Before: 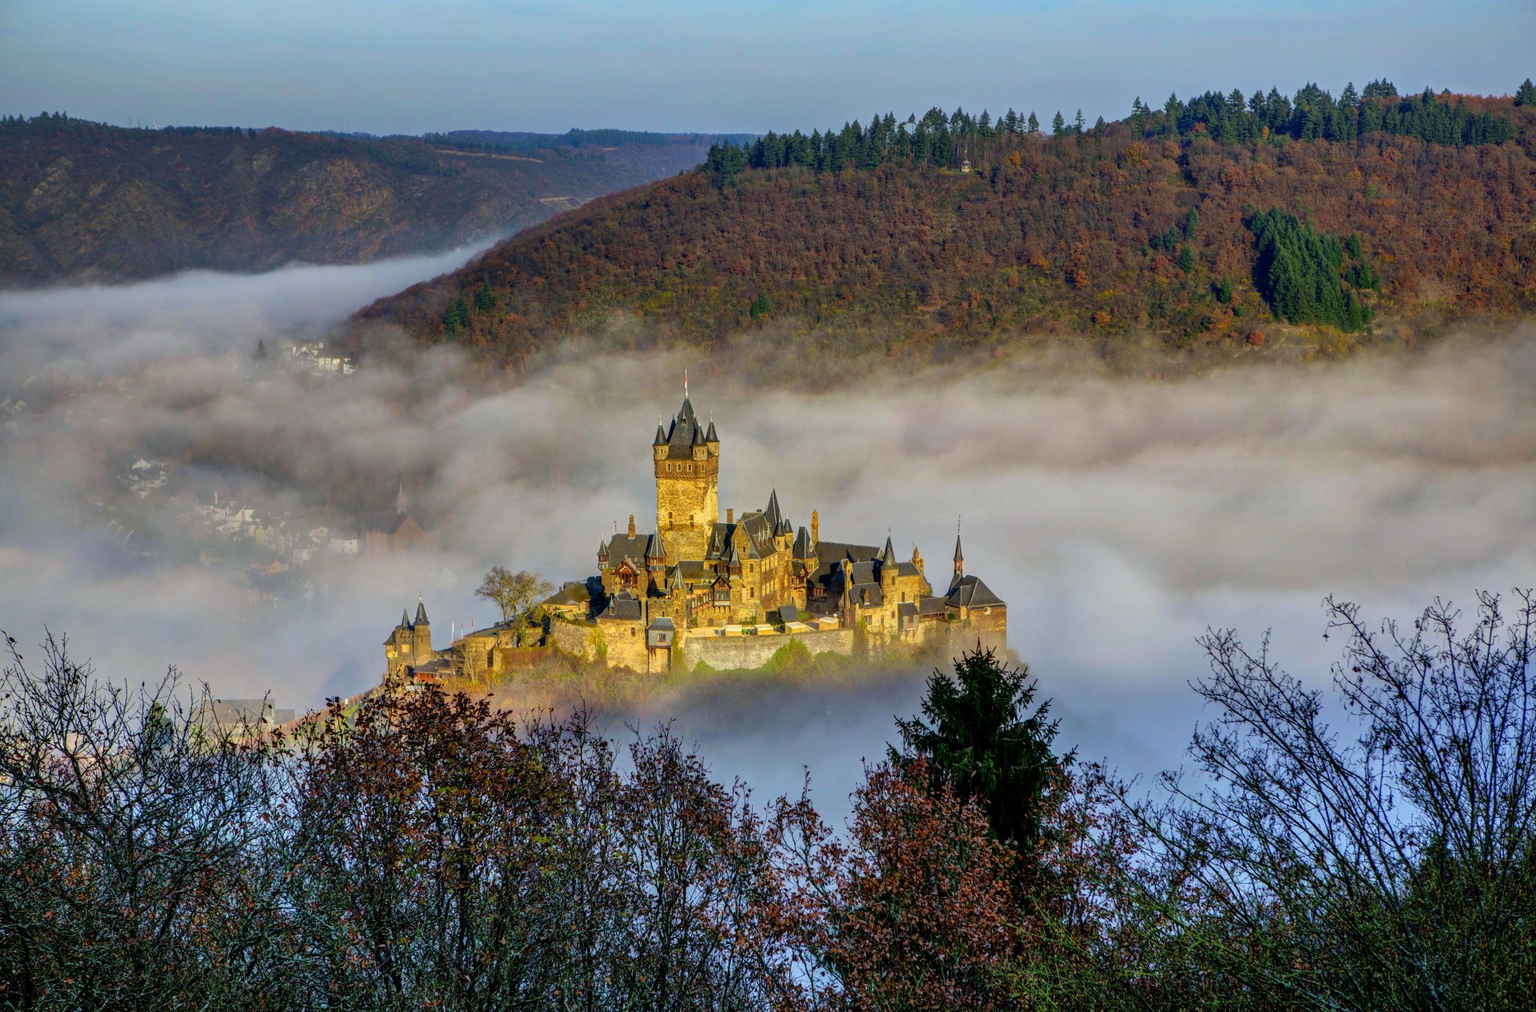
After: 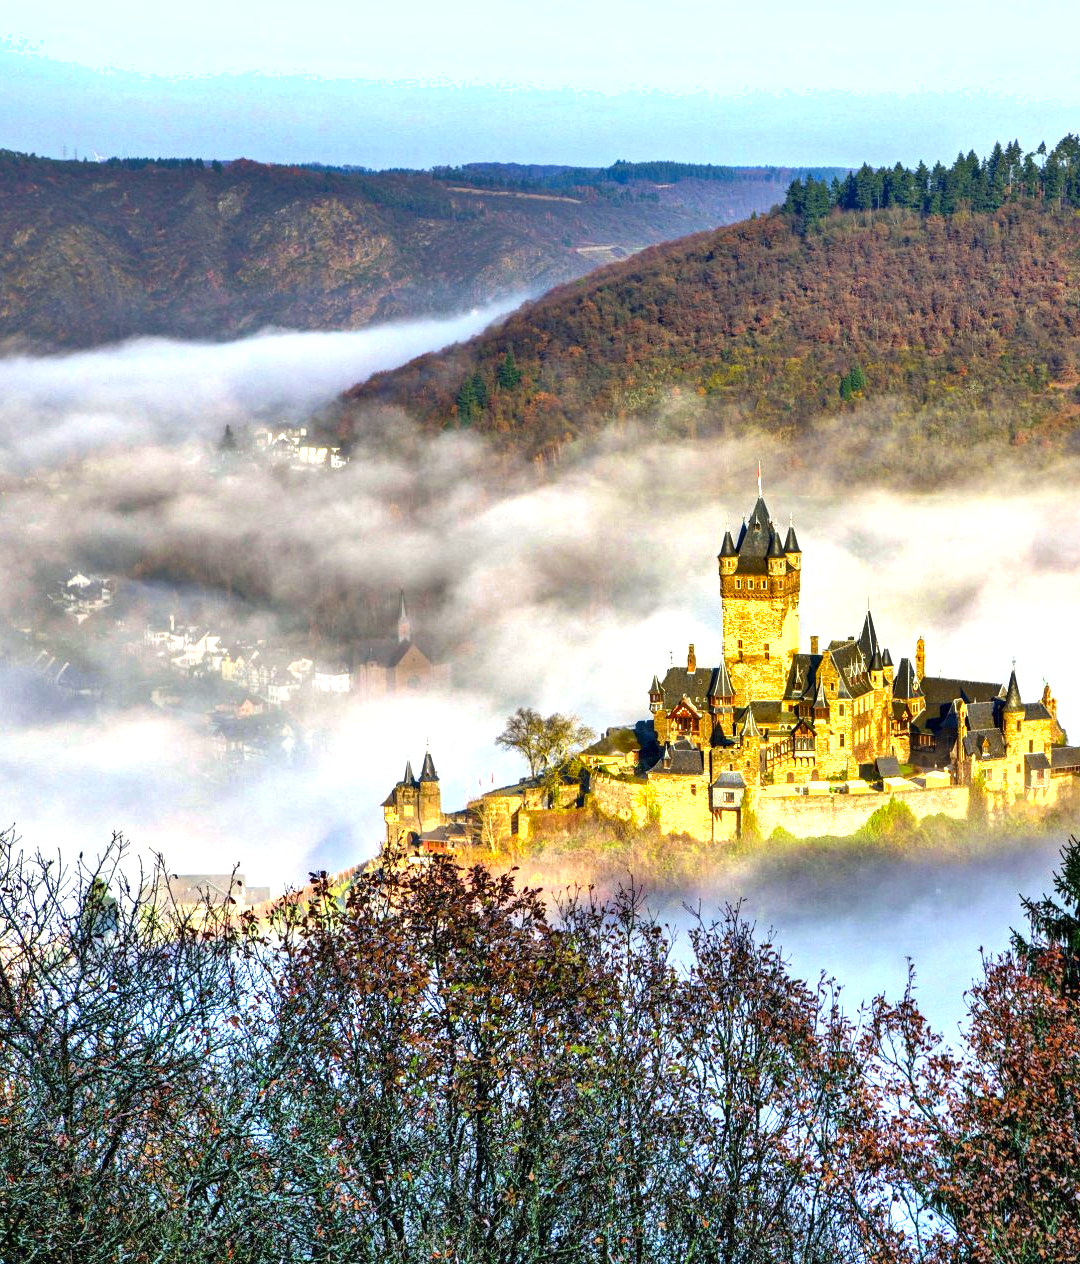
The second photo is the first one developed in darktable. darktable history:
exposure: black level correction 0, exposure 1.45 EV, compensate exposure bias true, compensate highlight preservation false
local contrast: mode bilateral grid, contrast 20, coarseness 50, detail 120%, midtone range 0.2
shadows and highlights: soften with gaussian
crop: left 5.114%, right 38.589%
tone equalizer: on, module defaults
